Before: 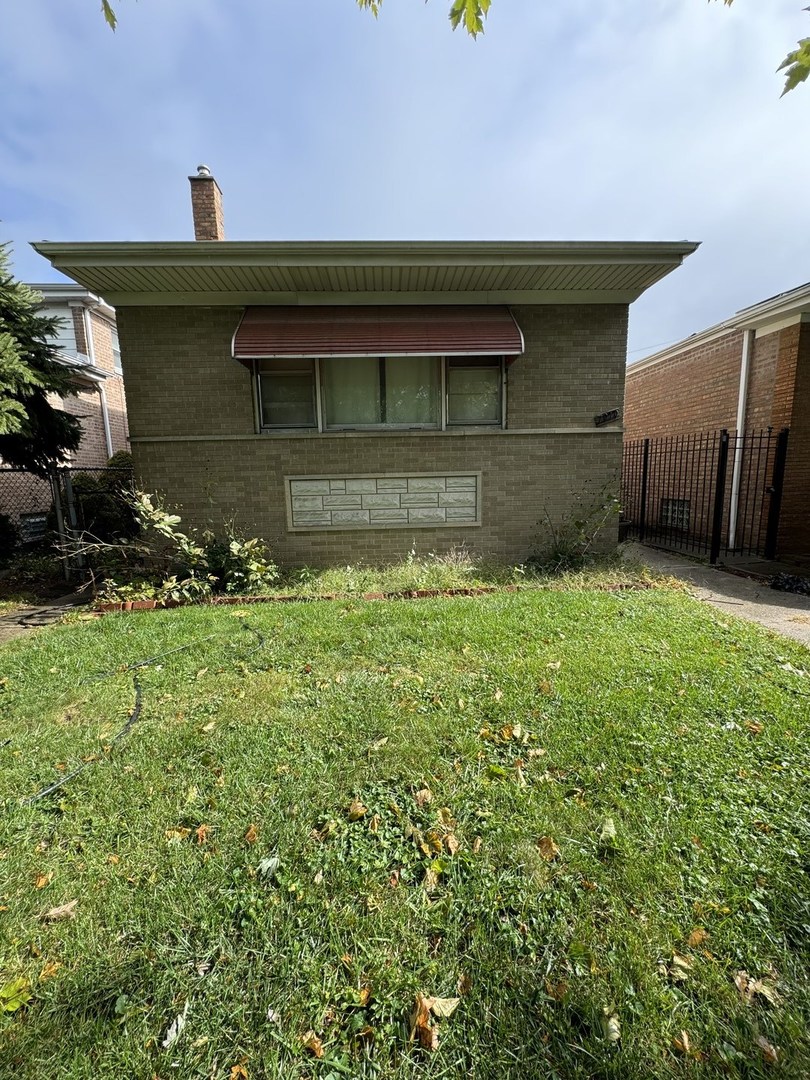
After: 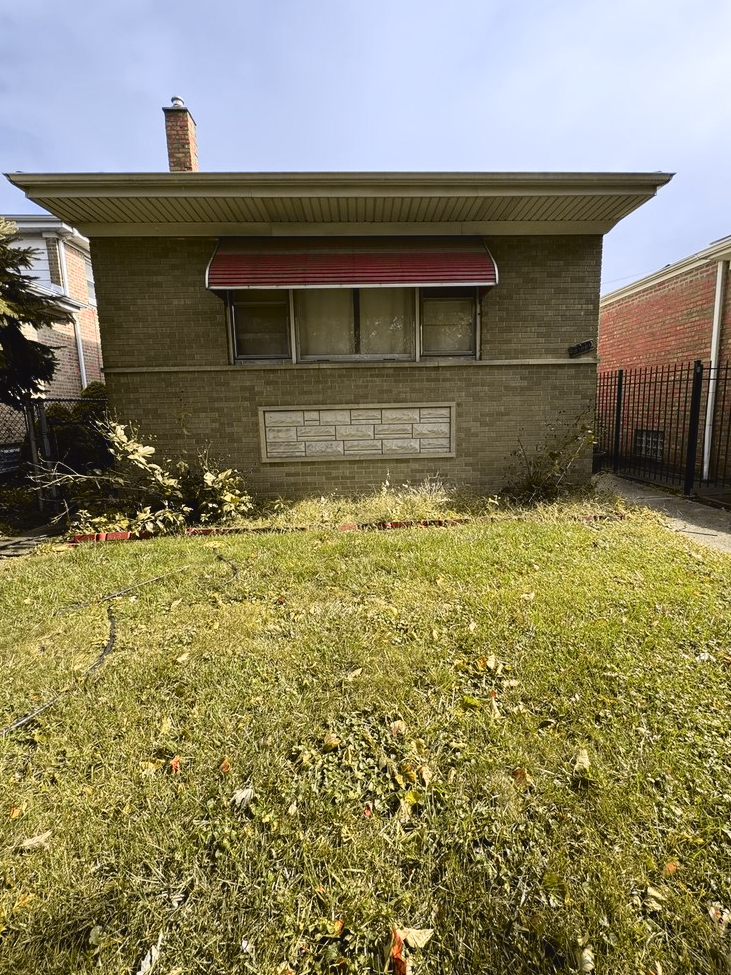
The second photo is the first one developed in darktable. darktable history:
crop: left 3.305%, top 6.436%, right 6.389%, bottom 3.258%
tone curve: curves: ch0 [(0, 0.036) (0.119, 0.115) (0.466, 0.498) (0.715, 0.767) (0.817, 0.865) (1, 0.998)]; ch1 [(0, 0) (0.377, 0.424) (0.442, 0.491) (0.487, 0.502) (0.514, 0.512) (0.536, 0.577) (0.66, 0.724) (1, 1)]; ch2 [(0, 0) (0.38, 0.405) (0.463, 0.443) (0.492, 0.486) (0.526, 0.541) (0.578, 0.598) (1, 1)], color space Lab, independent channels, preserve colors none
